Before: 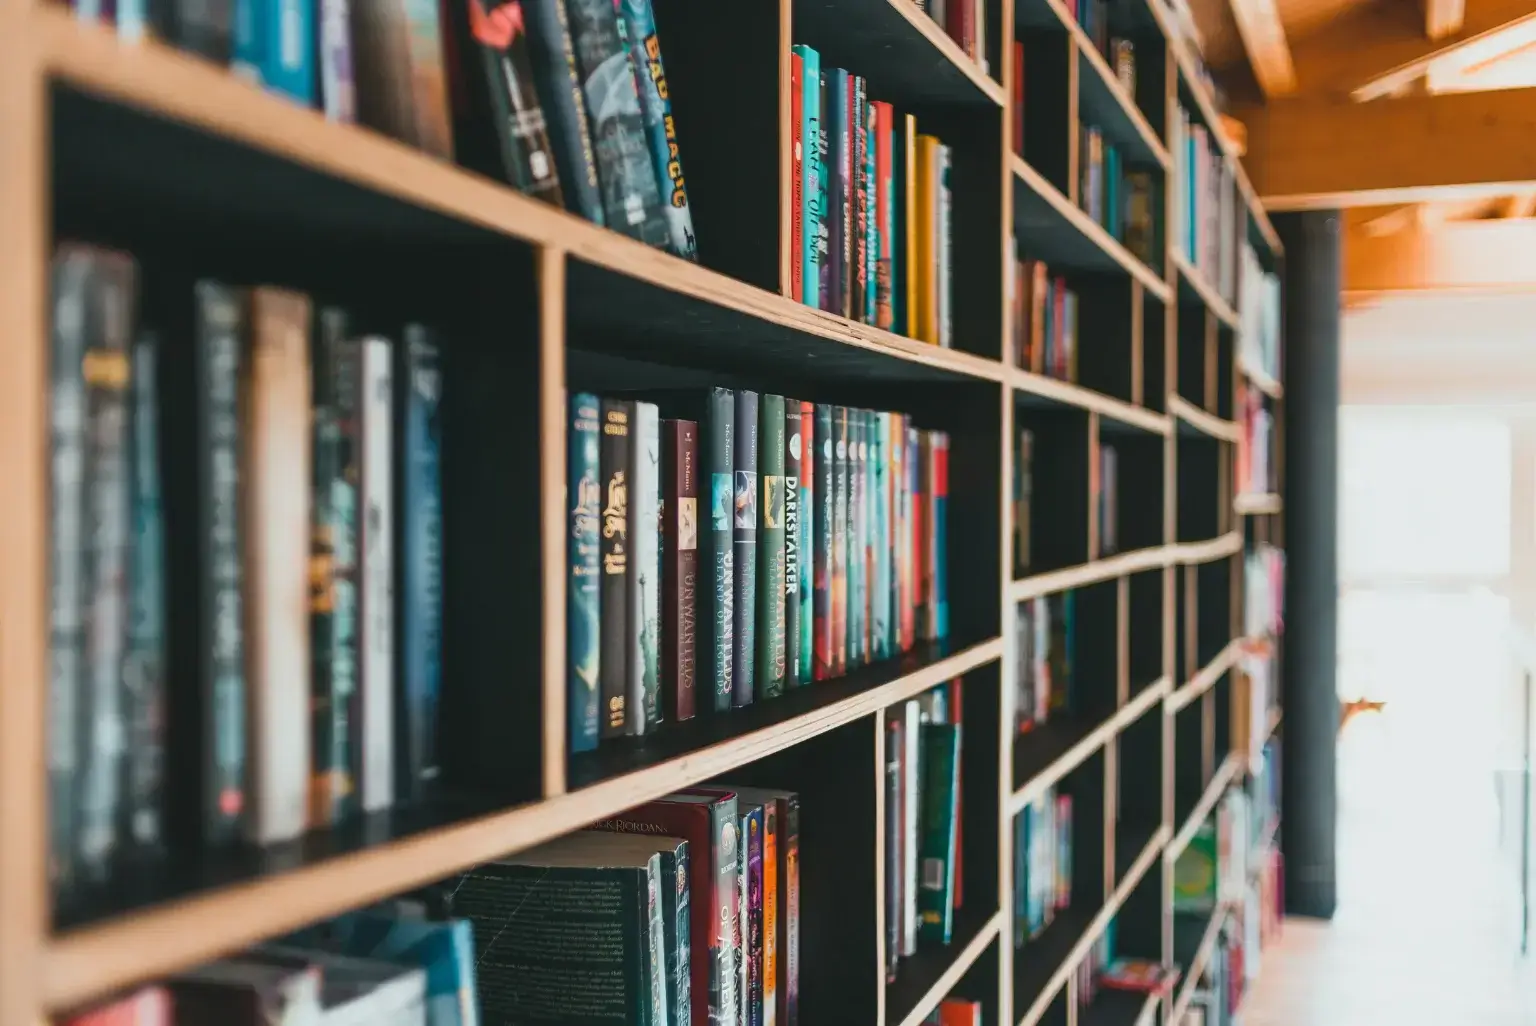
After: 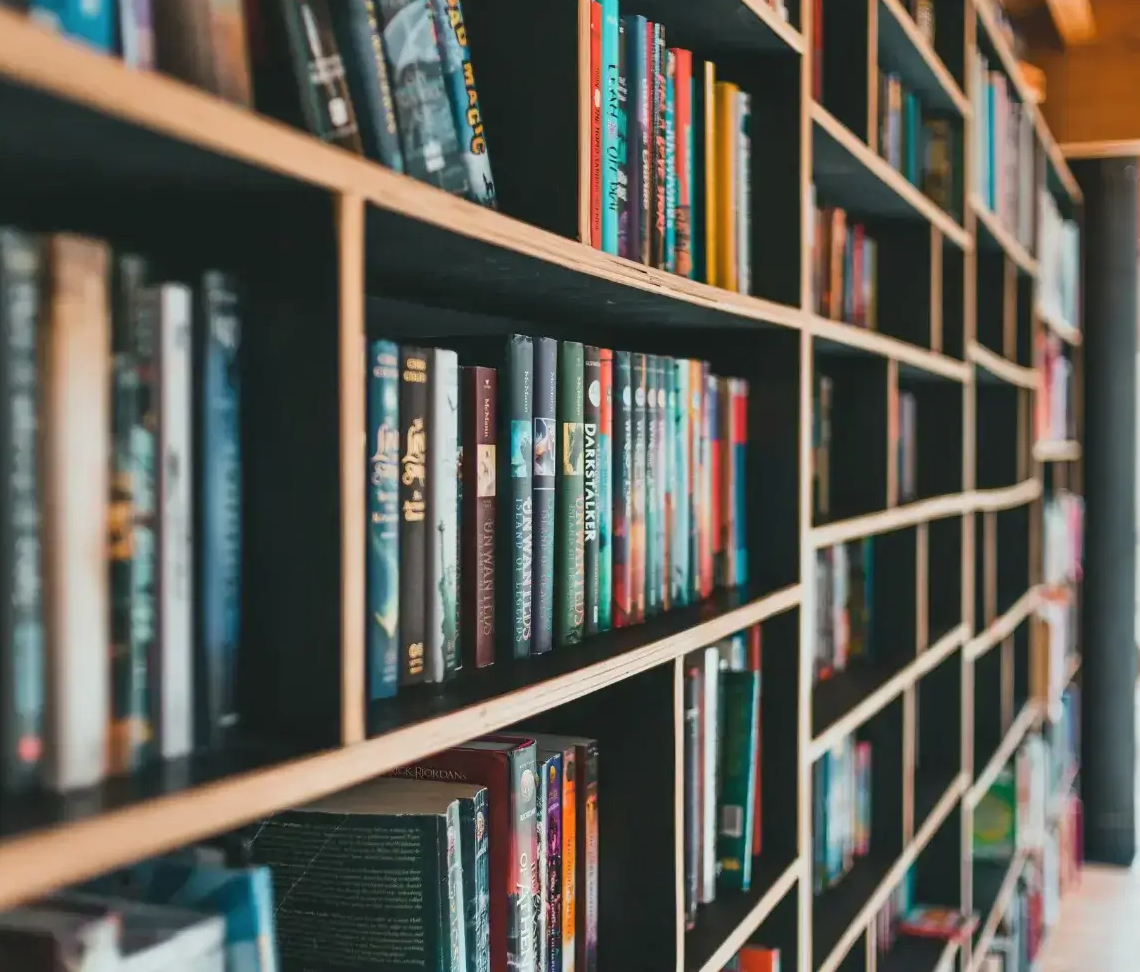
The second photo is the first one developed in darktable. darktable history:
crop and rotate: left 13.15%, top 5.251%, right 12.609%
shadows and highlights: low approximation 0.01, soften with gaussian
